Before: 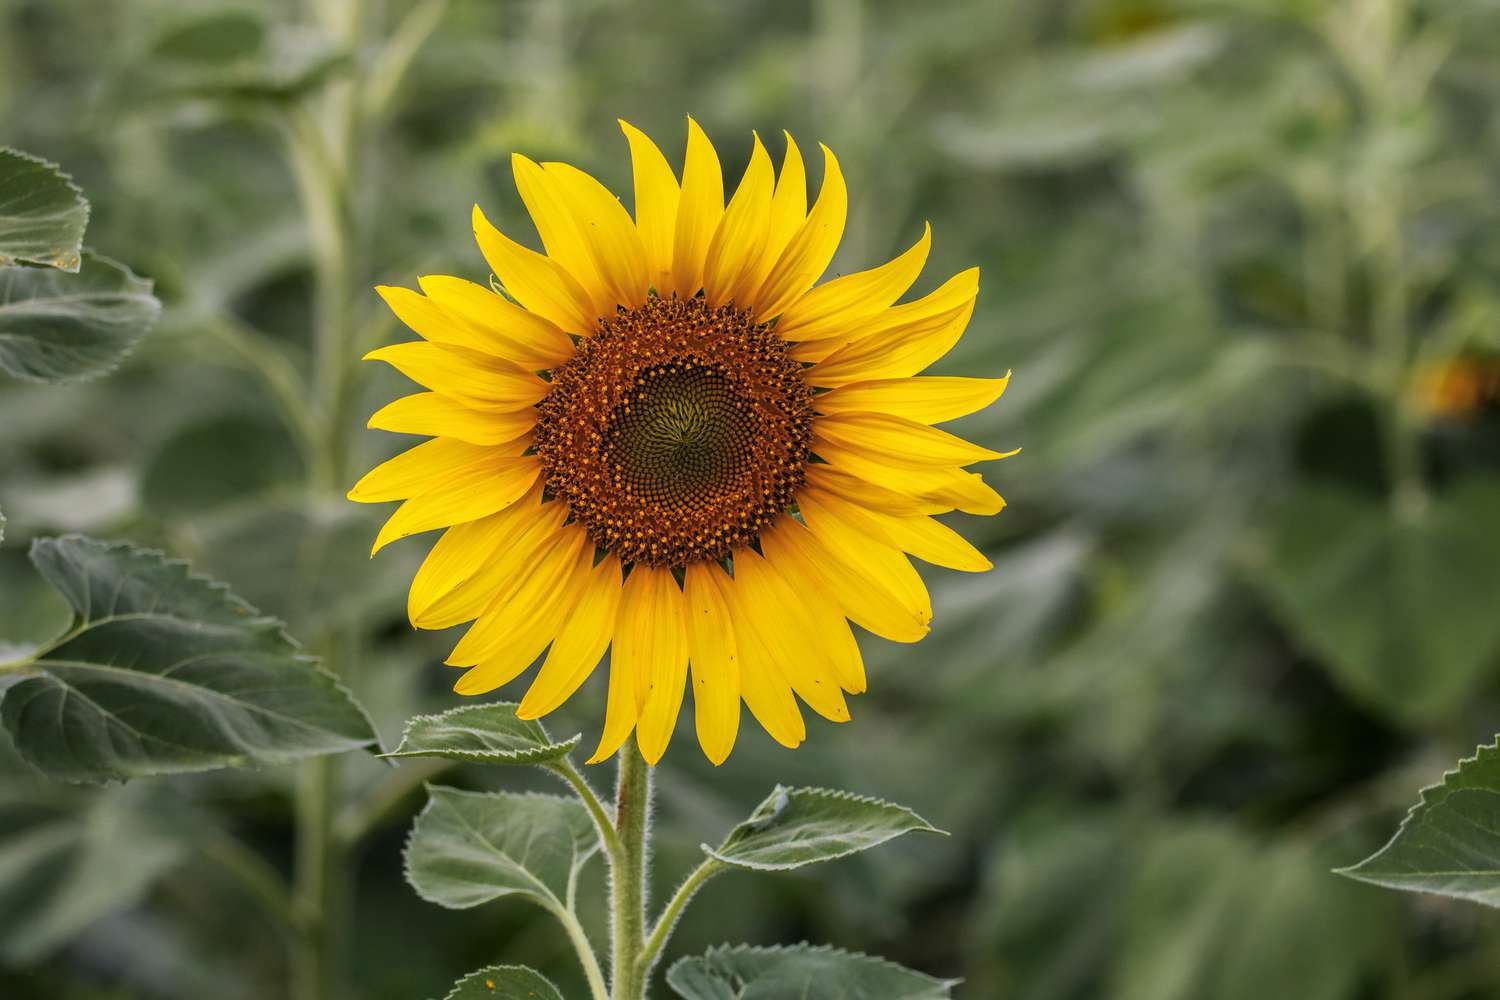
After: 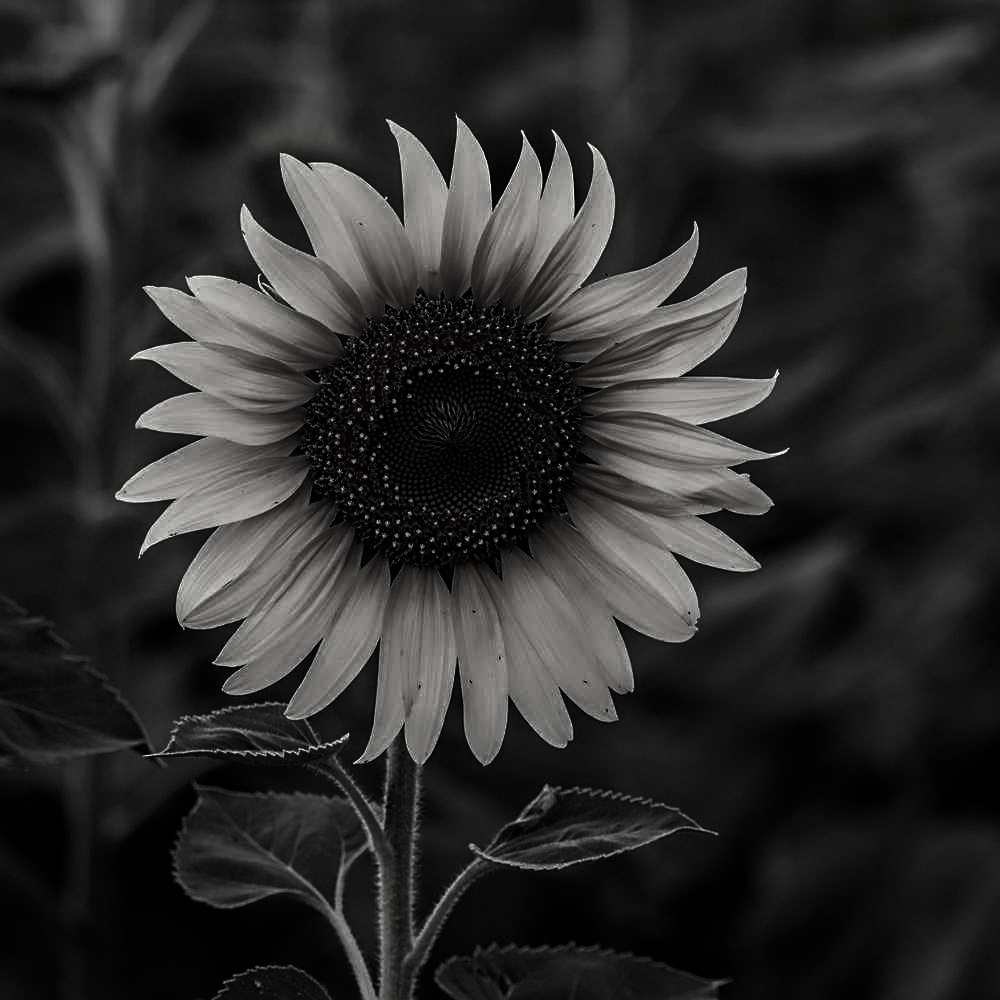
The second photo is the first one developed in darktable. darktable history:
crop and rotate: left 15.479%, right 17.833%
contrast brightness saturation: contrast 0.019, brightness -0.993, saturation -0.983
sharpen: on, module defaults
